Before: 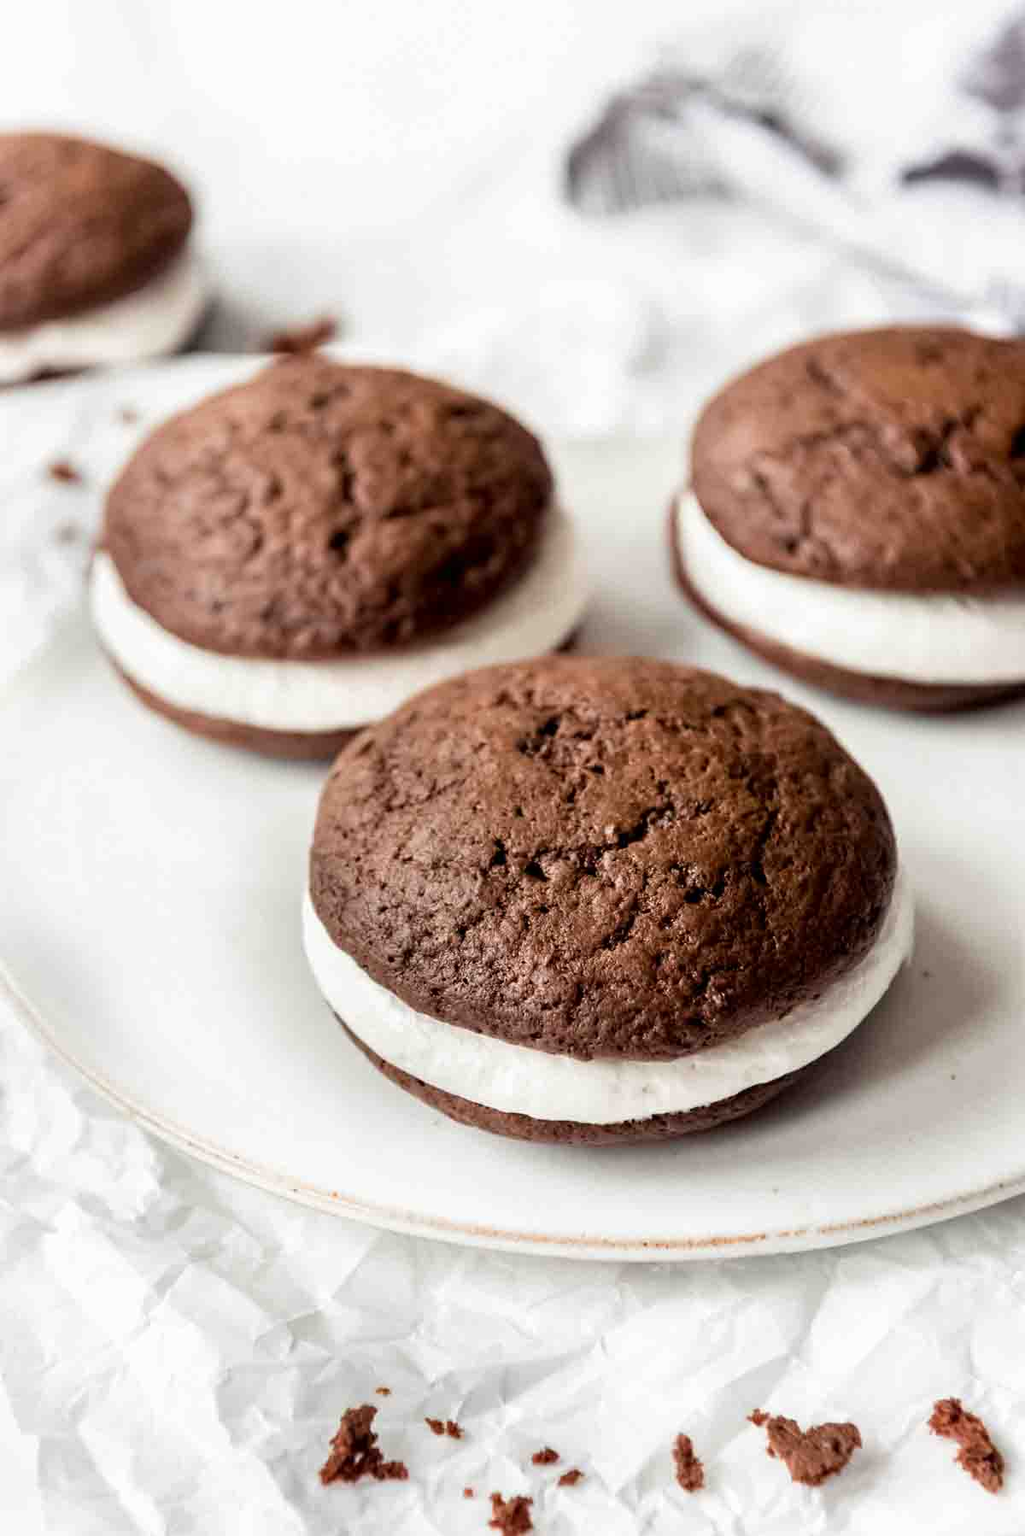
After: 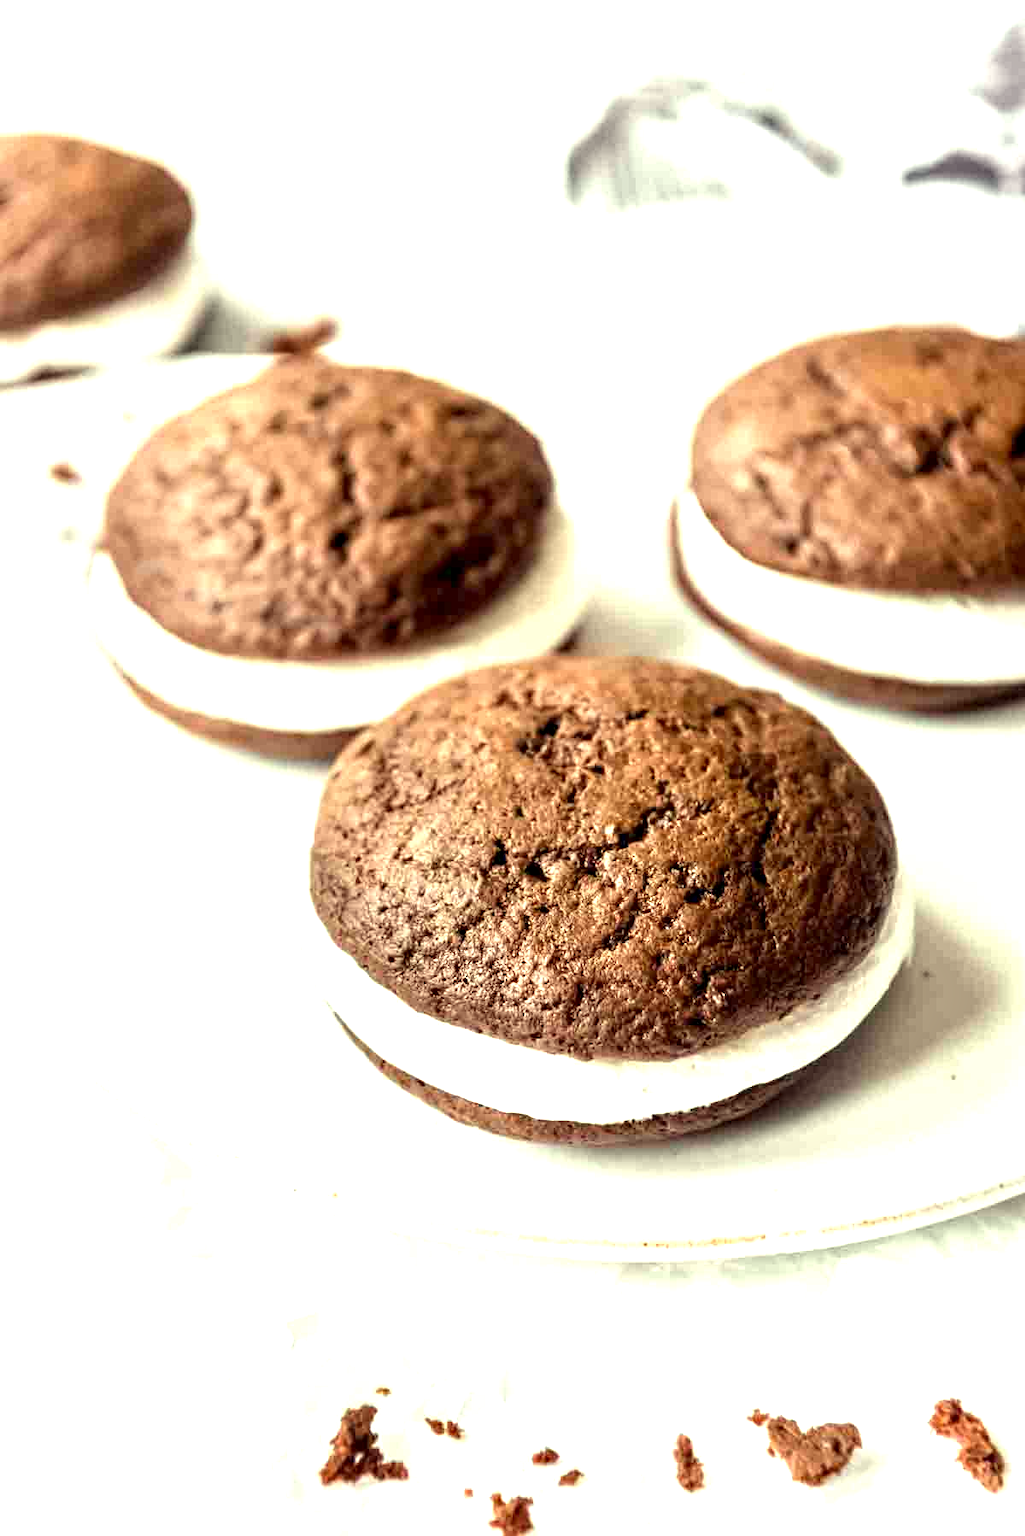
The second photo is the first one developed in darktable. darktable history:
exposure: black level correction 0, exposure 1.107 EV, compensate highlight preservation false
color correction: highlights a* -5.89, highlights b* 10.97
local contrast: highlights 86%, shadows 80%
